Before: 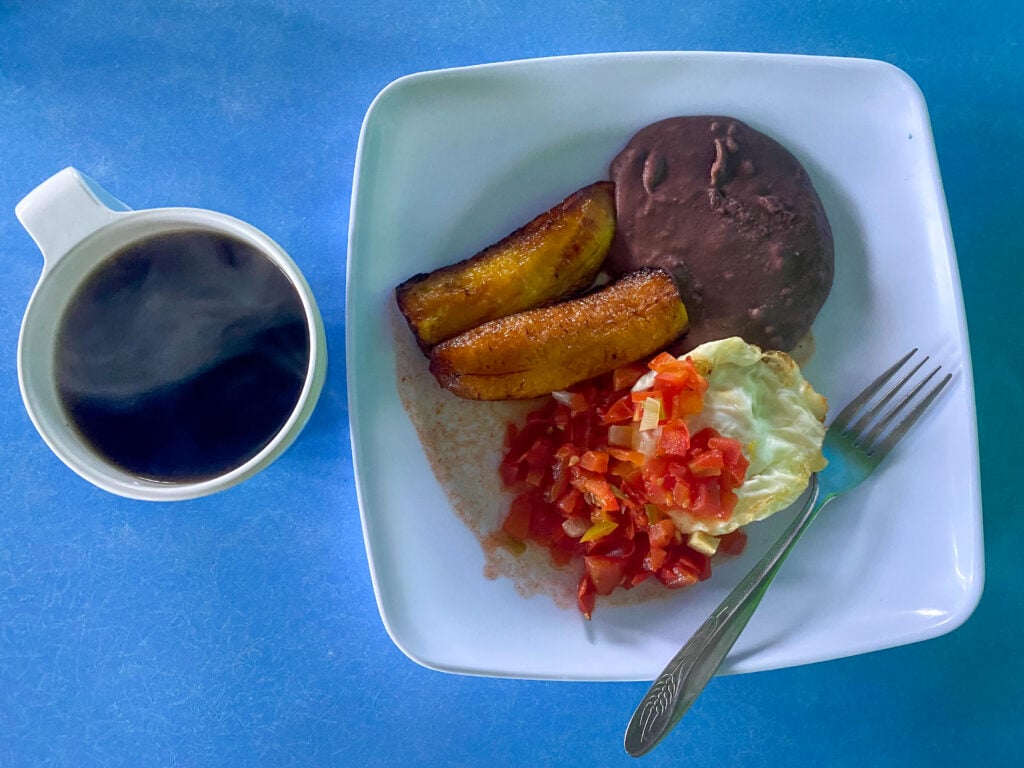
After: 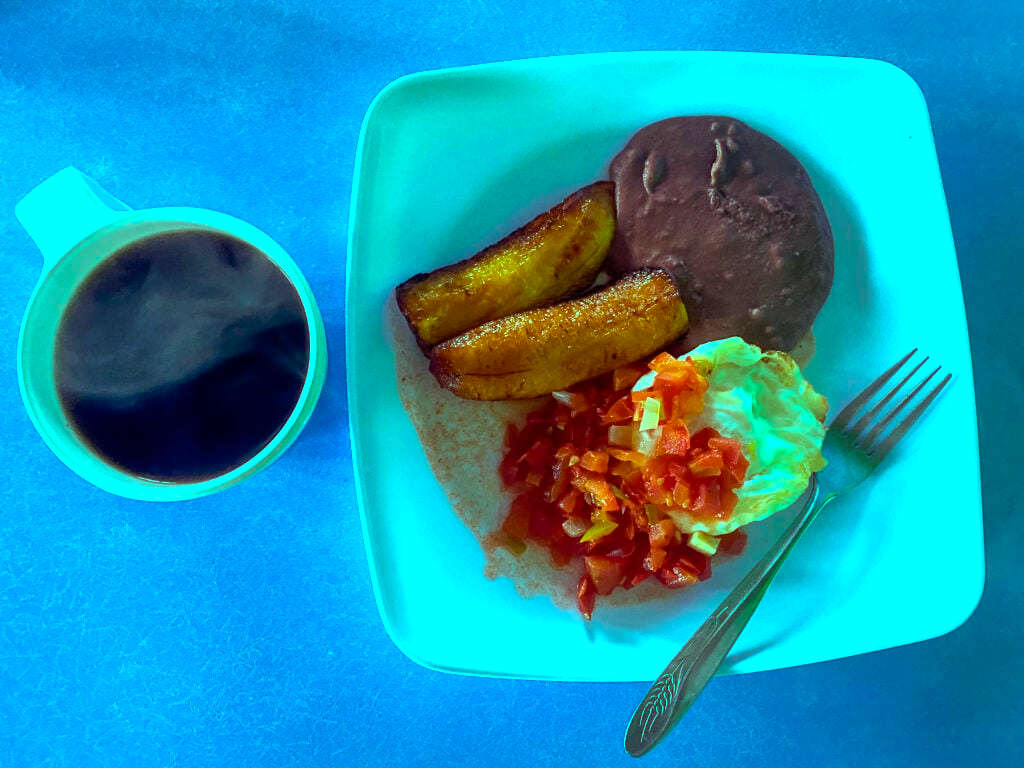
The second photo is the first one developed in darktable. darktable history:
shadows and highlights: radius 125.04, shadows 30.46, highlights -31.08, low approximation 0.01, soften with gaussian
color balance rgb: highlights gain › luminance 20.011%, highlights gain › chroma 13.044%, highlights gain › hue 173.34°, perceptual saturation grading › global saturation 15.151%, perceptual brilliance grading › global brilliance 2.236%, perceptual brilliance grading › highlights 8.789%, perceptual brilliance grading › shadows -3.913%, global vibrance 18.546%
